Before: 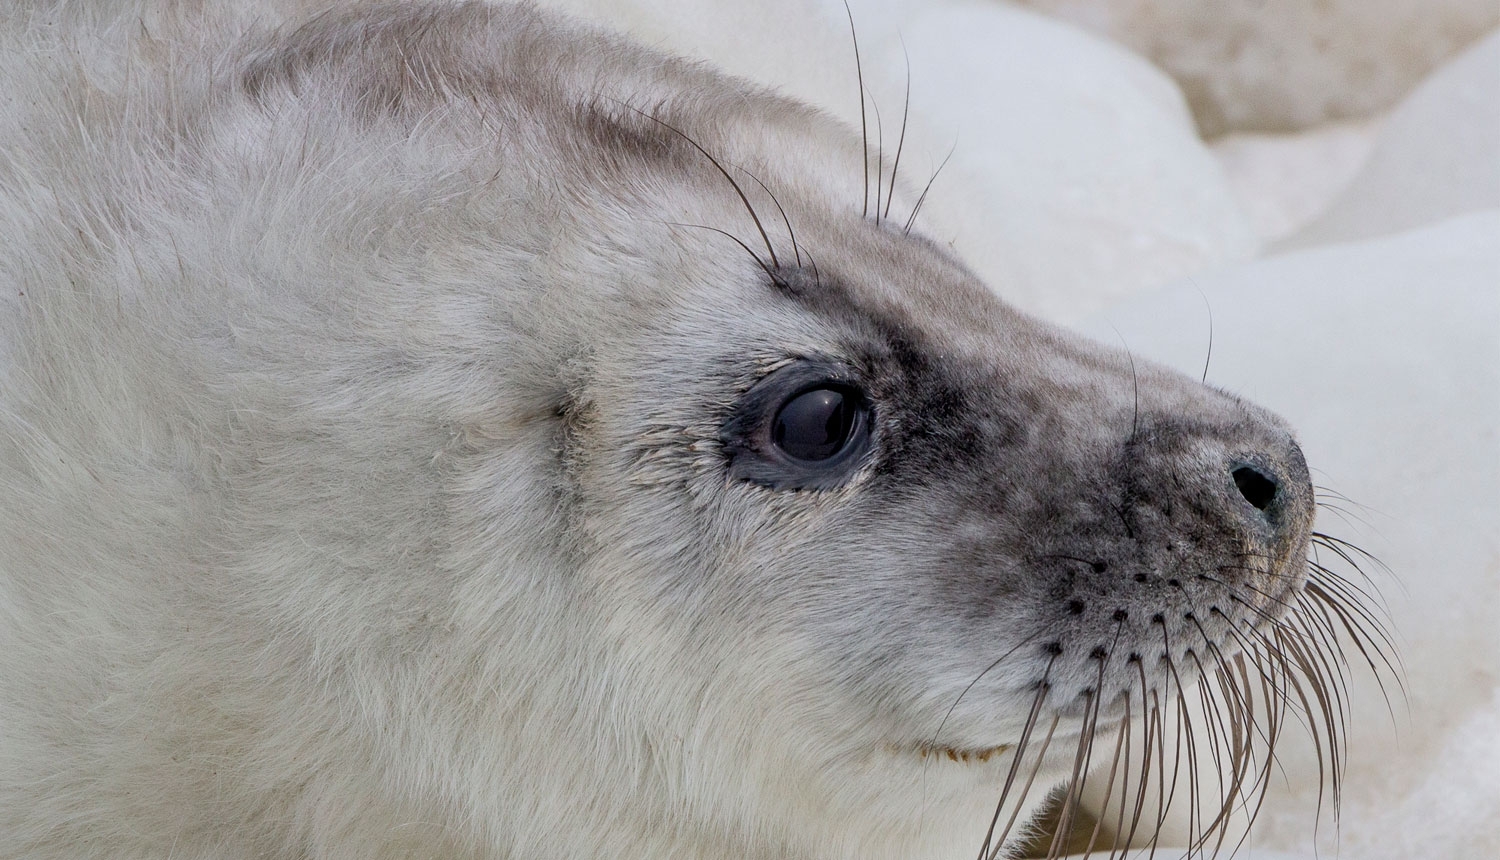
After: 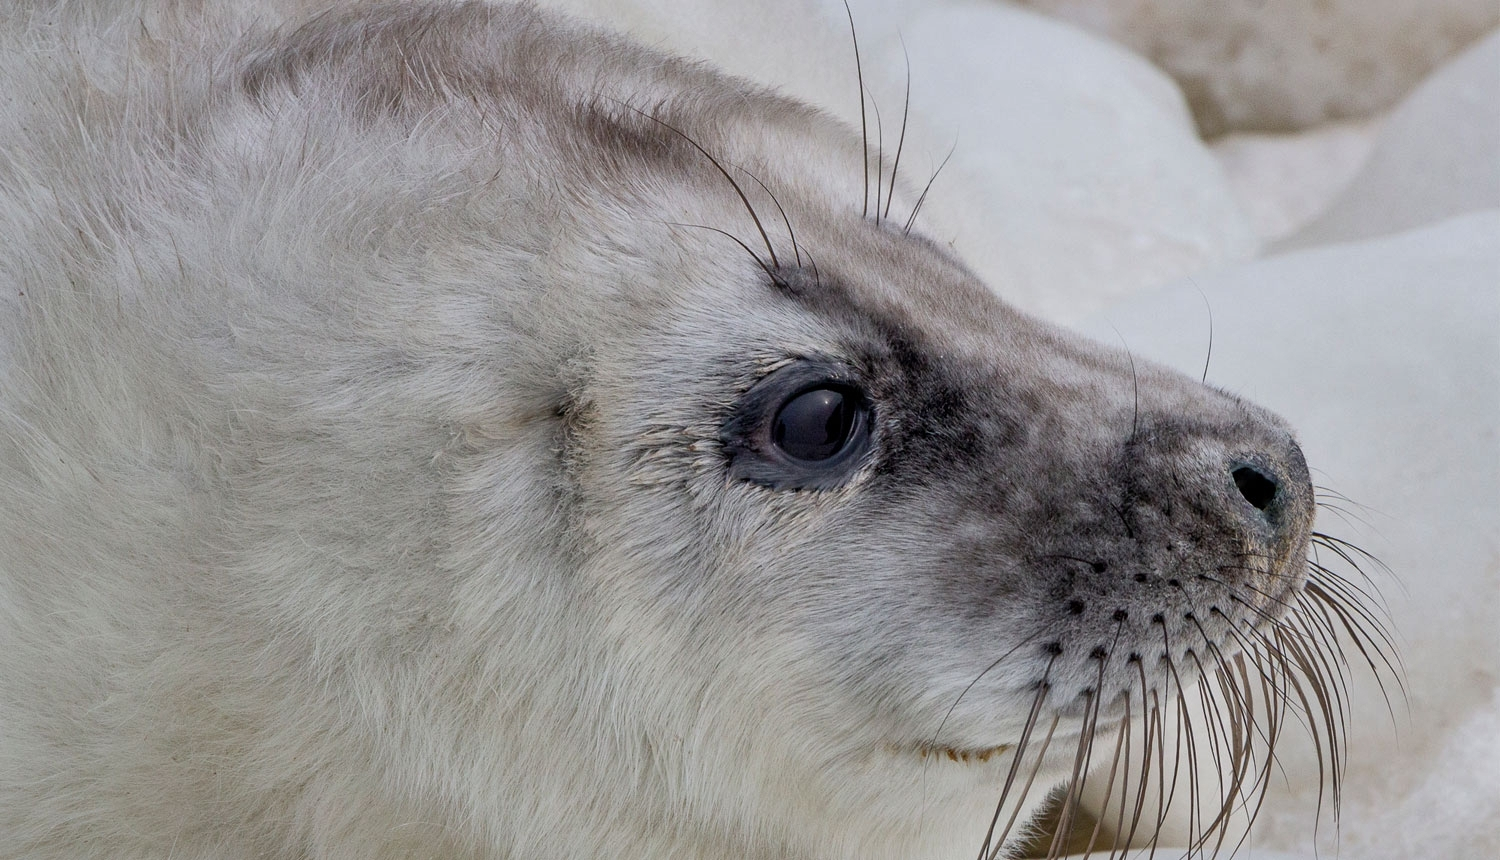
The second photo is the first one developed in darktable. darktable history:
shadows and highlights: shadows 22.53, highlights -48.89, soften with gaussian
